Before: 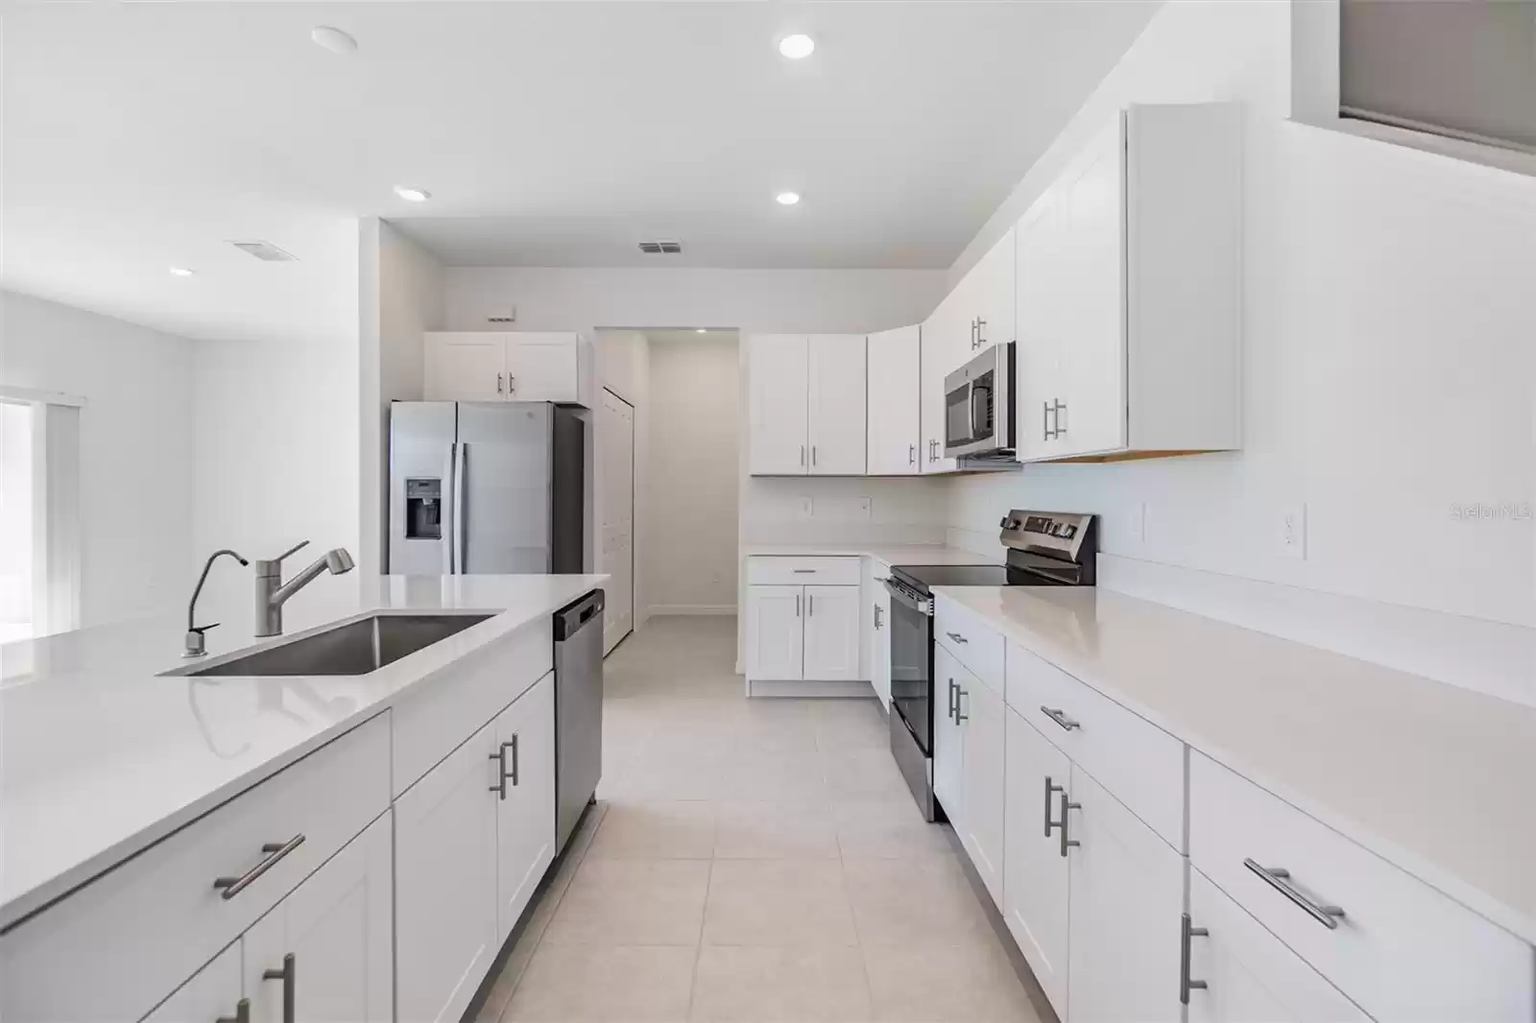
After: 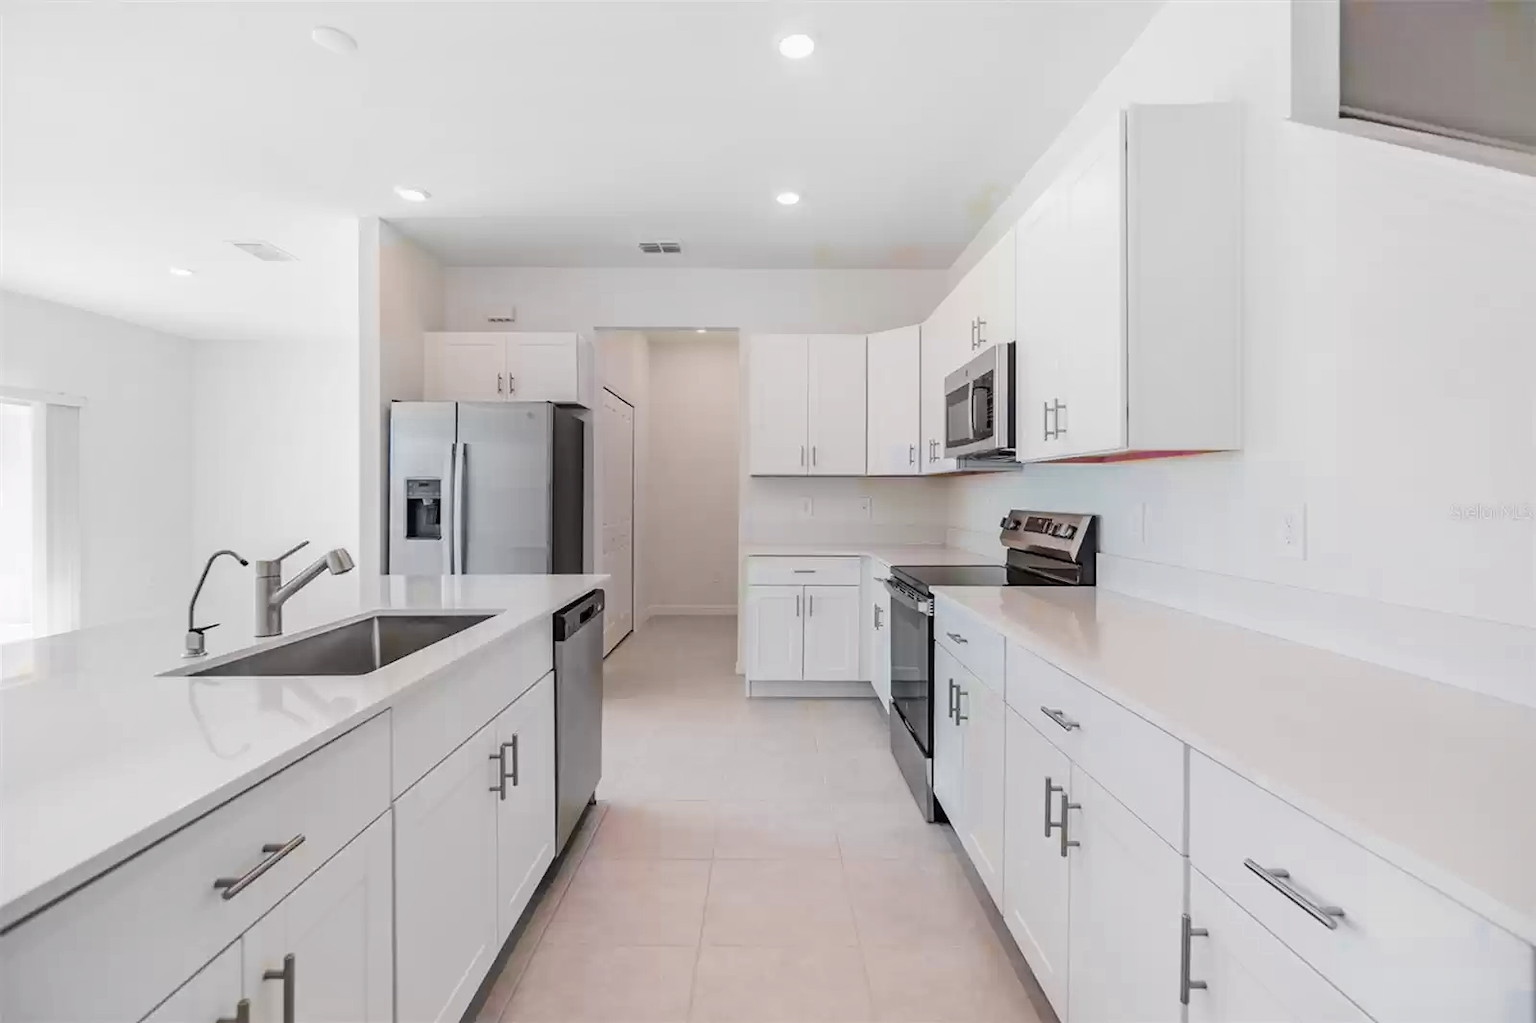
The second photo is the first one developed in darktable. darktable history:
shadows and highlights: shadows -70.99, highlights 36.42, soften with gaussian
color zones: curves: ch0 [(0.826, 0.353)]; ch1 [(0.242, 0.647) (0.889, 0.342)]; ch2 [(0.246, 0.089) (0.969, 0.068)]
